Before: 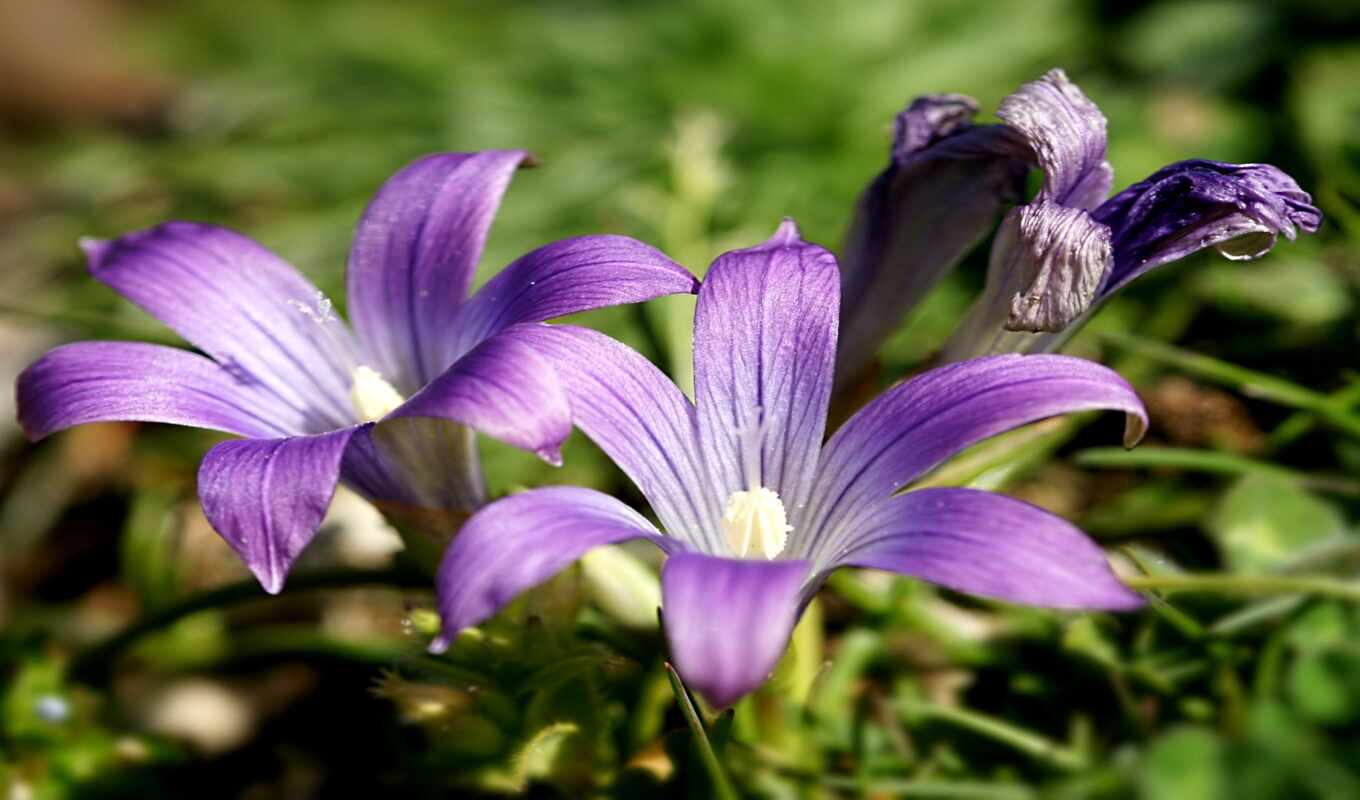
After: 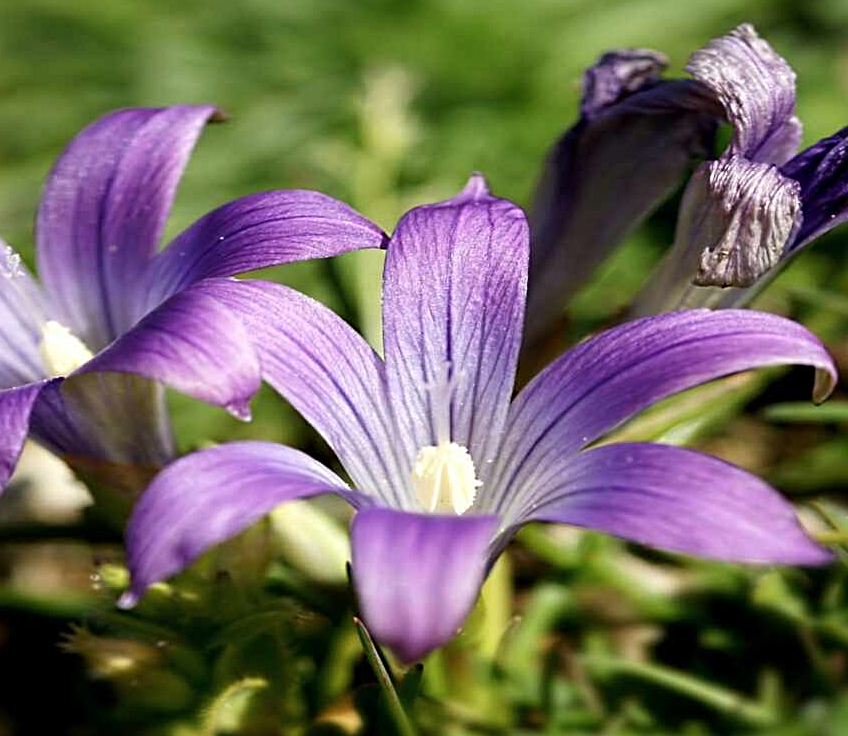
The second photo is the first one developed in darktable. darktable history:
crop and rotate: left 22.918%, top 5.629%, right 14.711%, bottom 2.247%
contrast brightness saturation: contrast 0.01, saturation -0.05
sharpen: radius 2.167, amount 0.381, threshold 0
